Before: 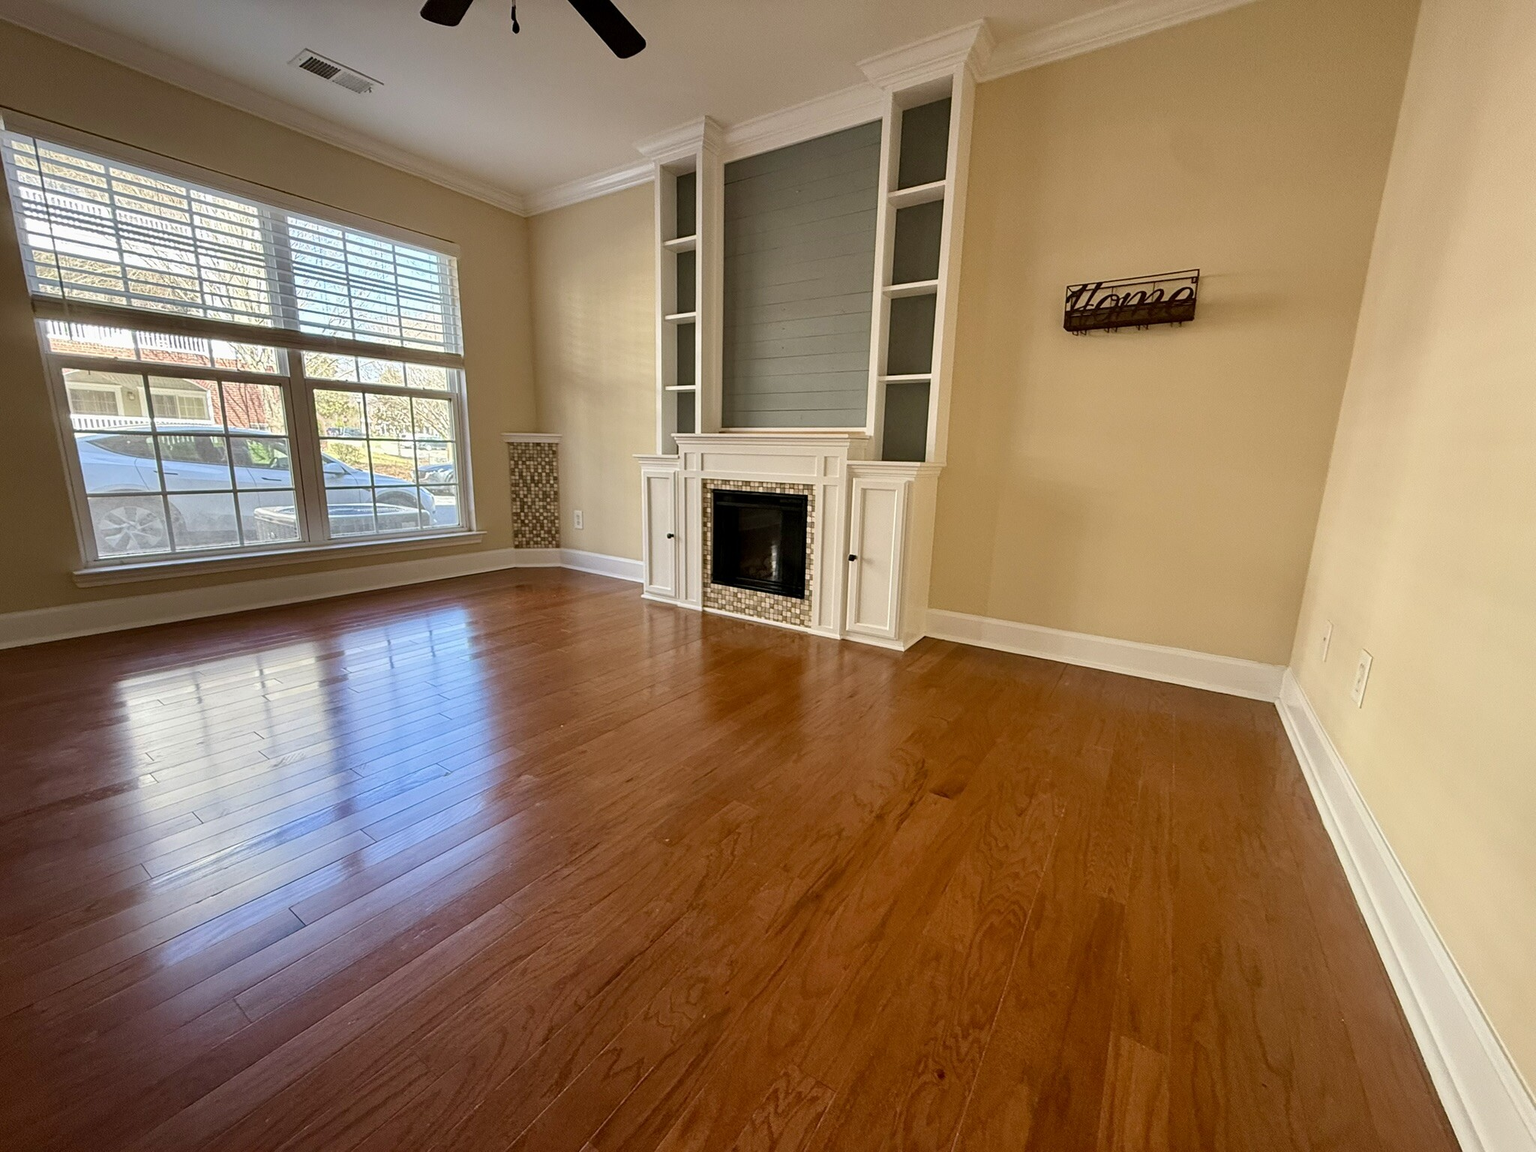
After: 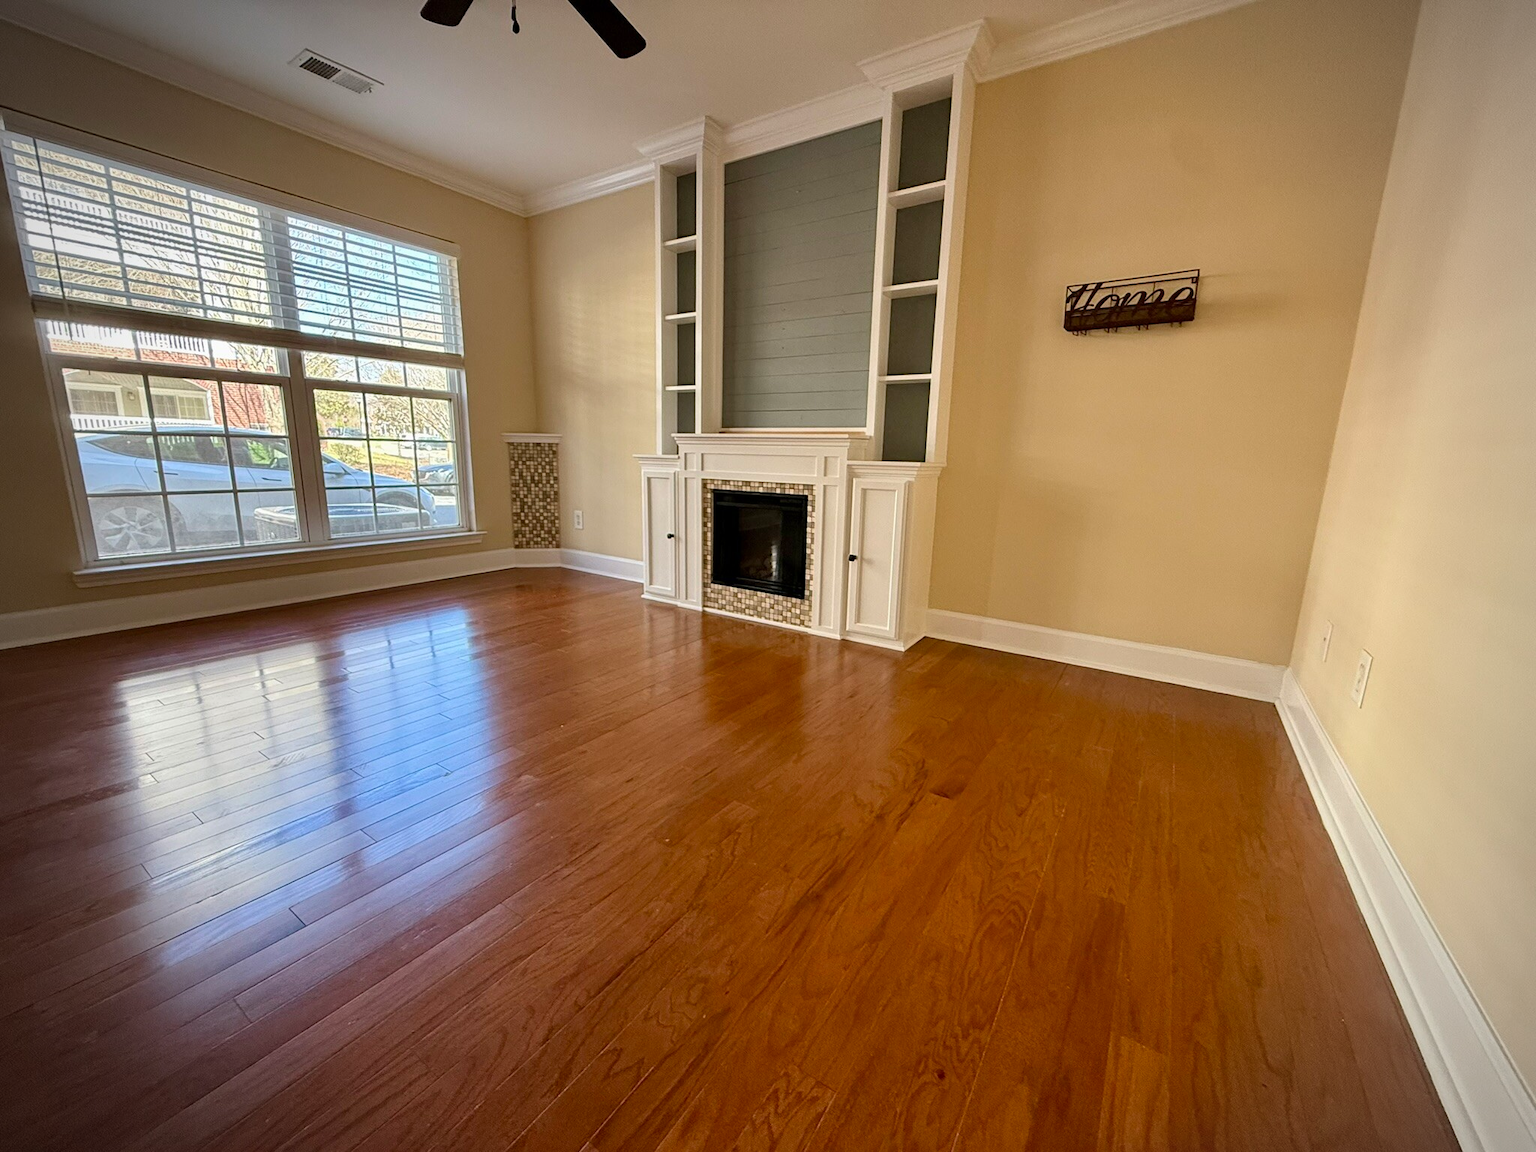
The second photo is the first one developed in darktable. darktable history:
exposure: exposure -0.012 EV, compensate exposure bias true, compensate highlight preservation false
vignetting: unbound false
